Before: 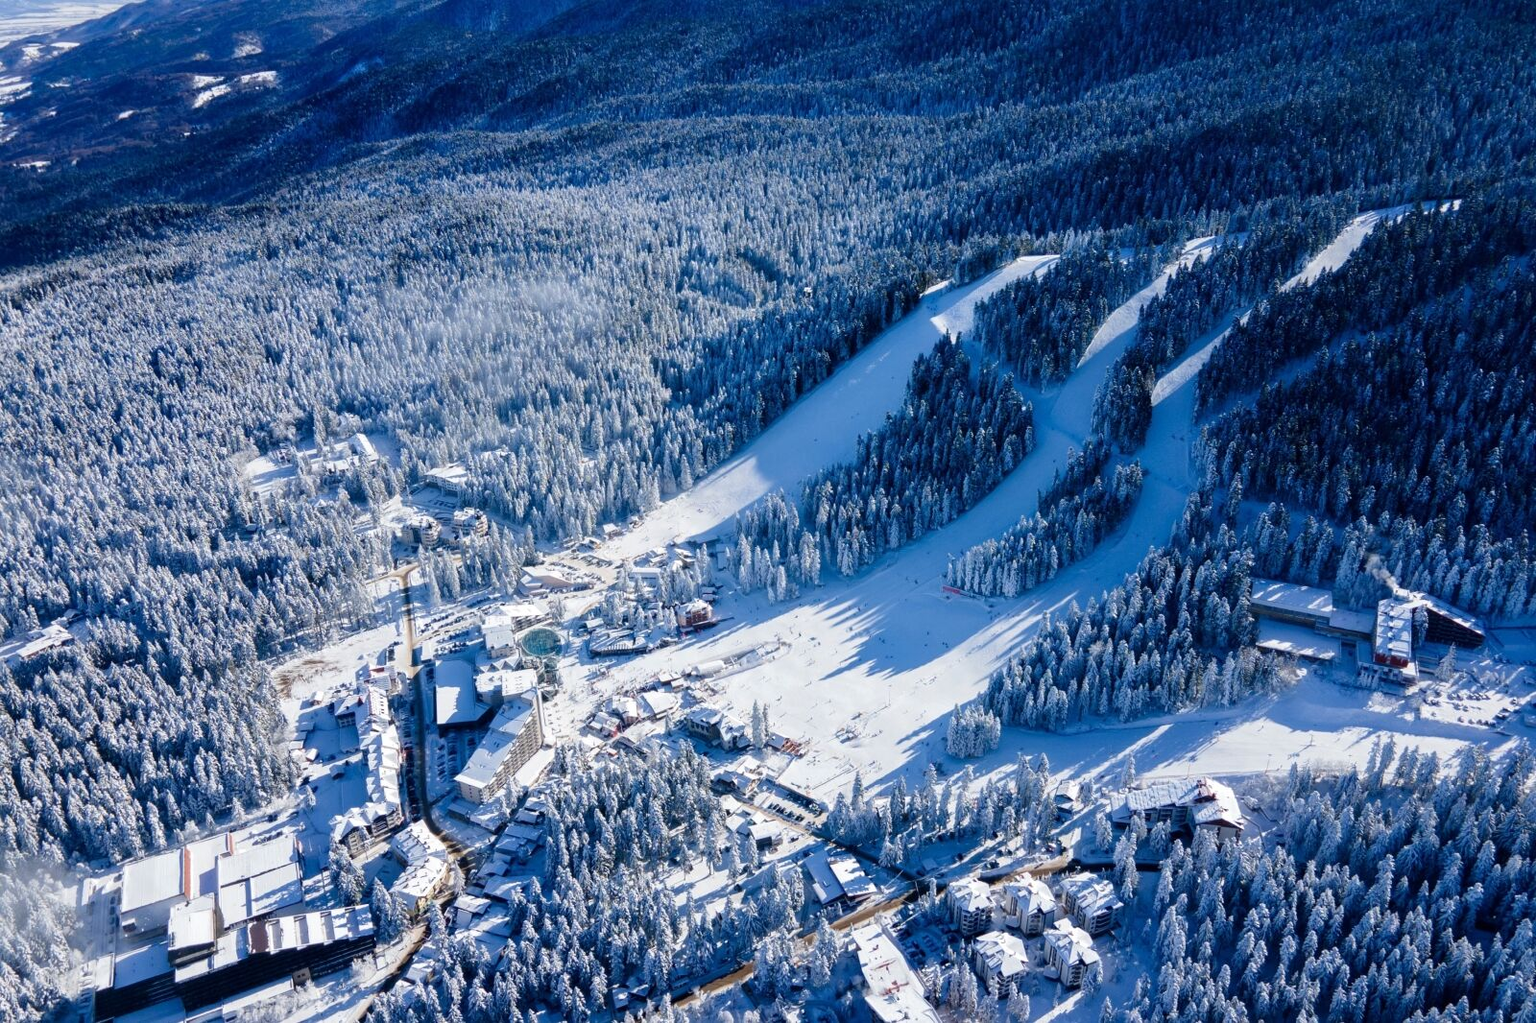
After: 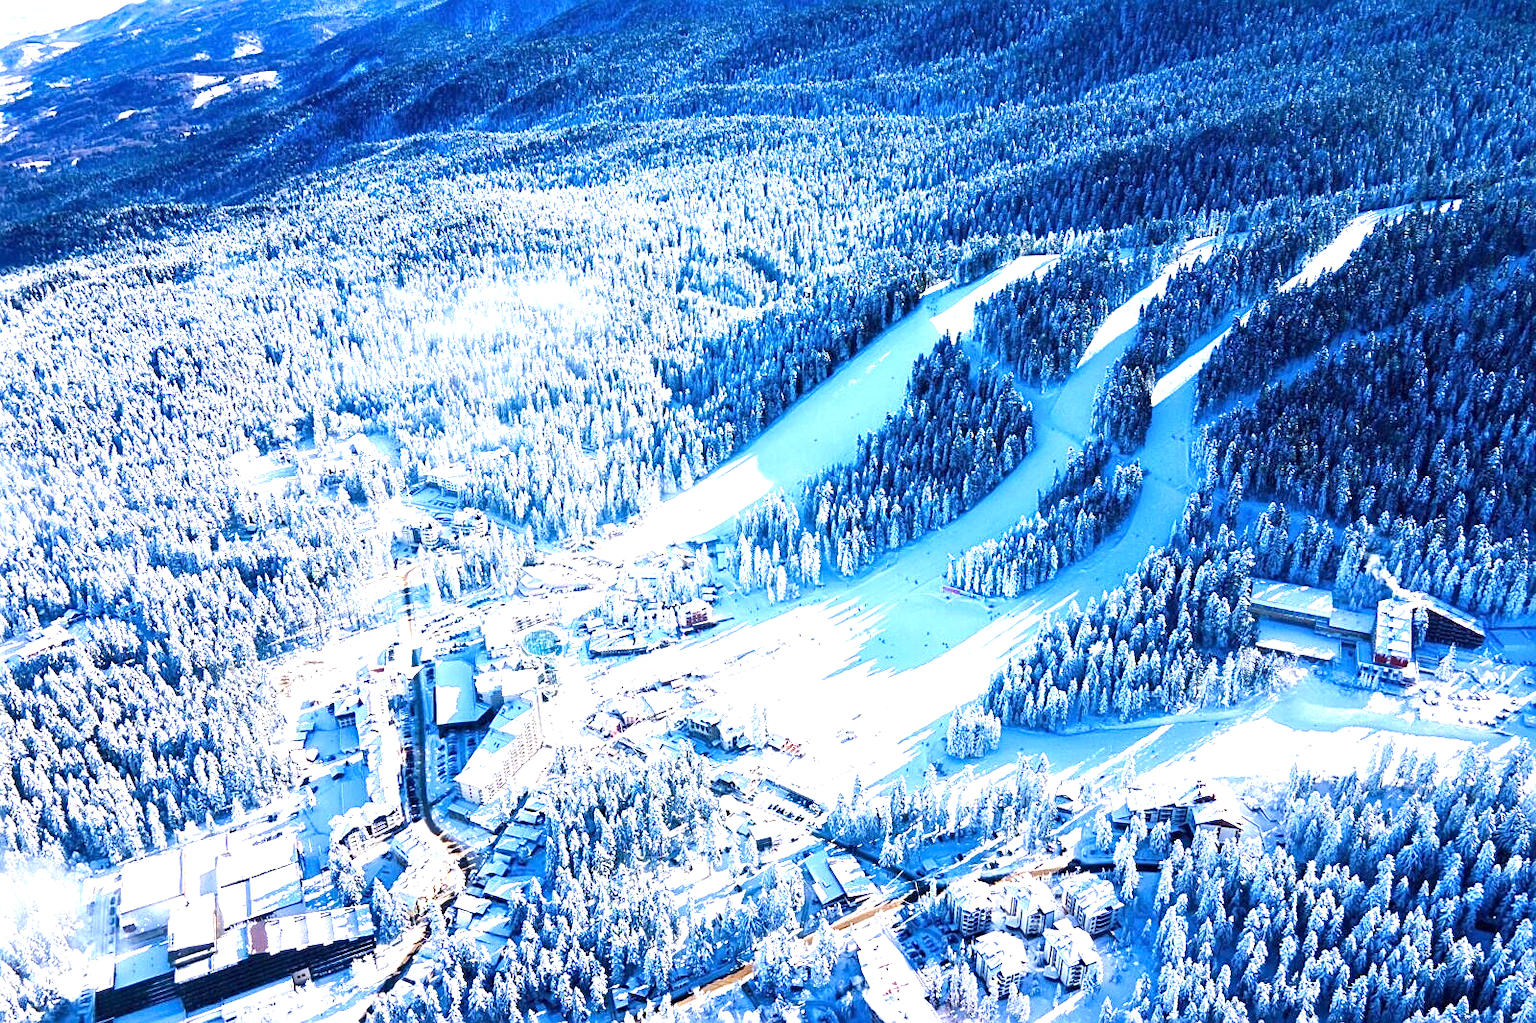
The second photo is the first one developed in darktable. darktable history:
sharpen: radius 1.935
exposure: exposure 1.988 EV, compensate highlight preservation false
velvia: on, module defaults
